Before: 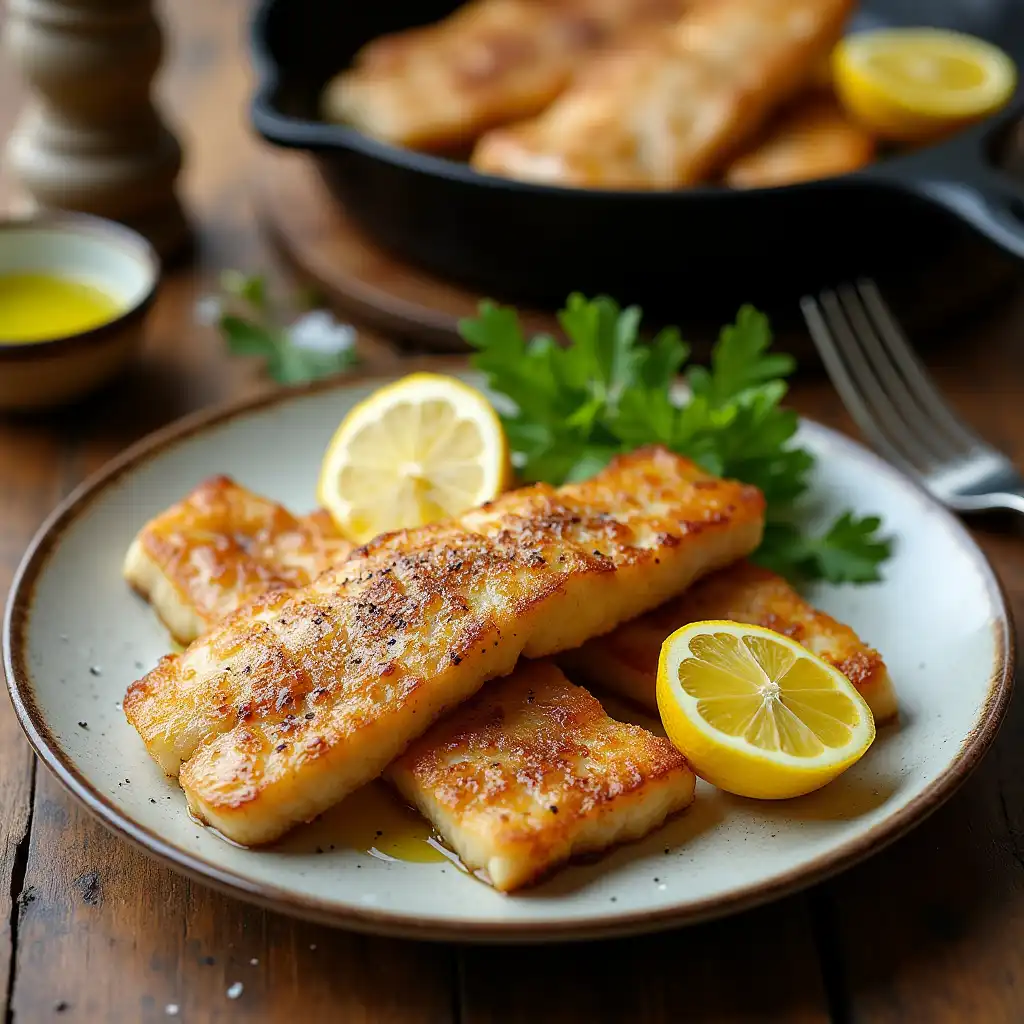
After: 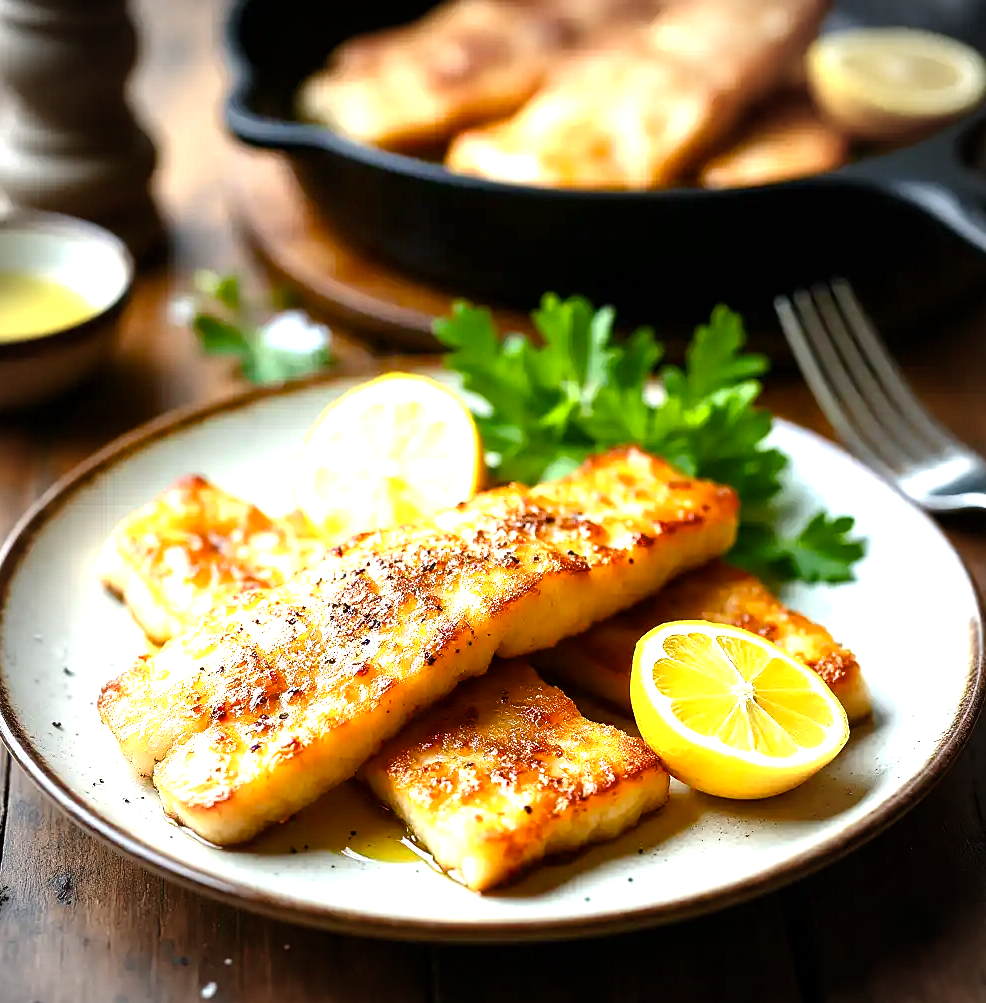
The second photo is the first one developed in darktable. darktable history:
color balance rgb: linear chroma grading › global chroma 3.568%, perceptual saturation grading › global saturation 15.642%, perceptual saturation grading › highlights -19.529%, perceptual saturation grading › shadows 19.675%, global vibrance 6.558%, contrast 13.295%, saturation formula JzAzBz (2021)
exposure: black level correction 0, exposure 1.199 EV, compensate exposure bias true, compensate highlight preservation false
crop and rotate: left 2.543%, right 1.122%, bottom 1.999%
vignetting: fall-off start 73.13%
